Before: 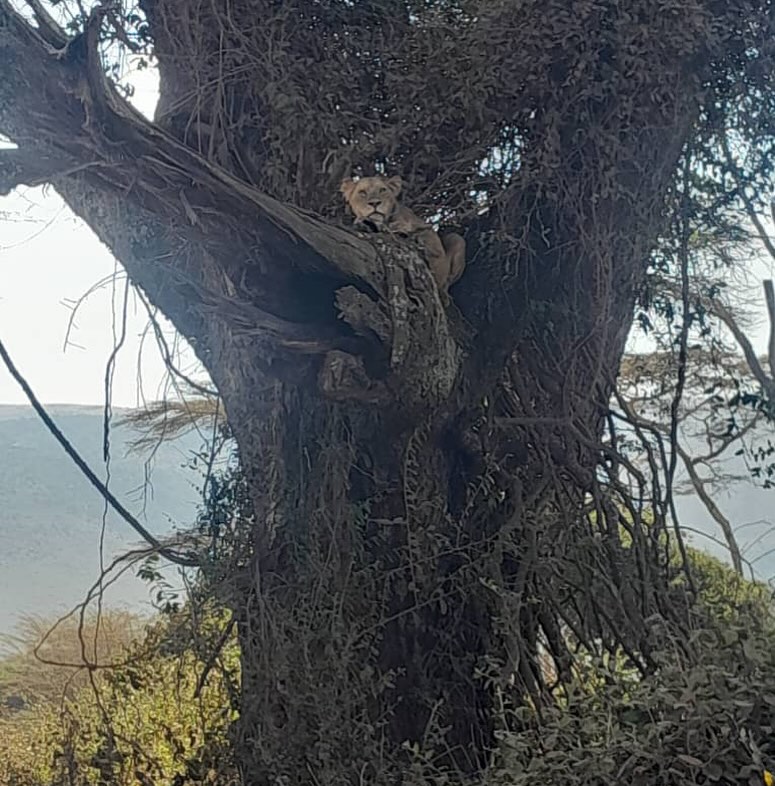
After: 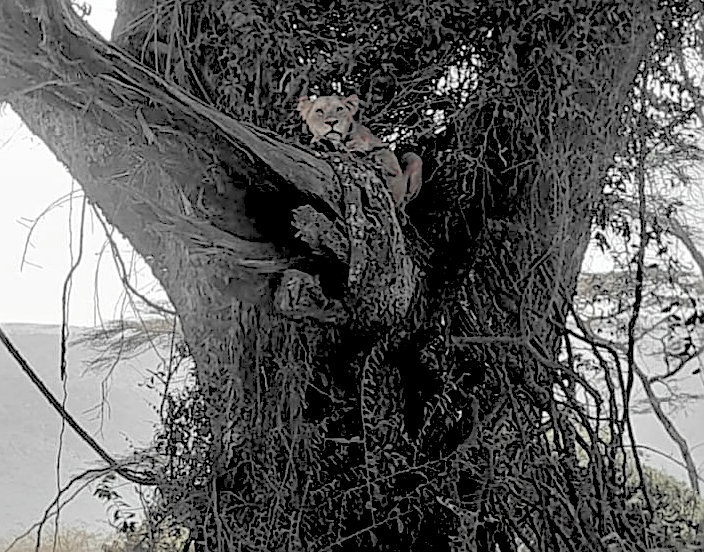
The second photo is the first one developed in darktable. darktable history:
color zones: curves: ch1 [(0, 0.831) (0.08, 0.771) (0.157, 0.268) (0.241, 0.207) (0.562, -0.005) (0.714, -0.013) (0.876, 0.01) (1, 0.831)]
rgb levels: levels [[0.027, 0.429, 0.996], [0, 0.5, 1], [0, 0.5, 1]]
sharpen: on, module defaults
crop: left 5.596%, top 10.314%, right 3.534%, bottom 19.395%
